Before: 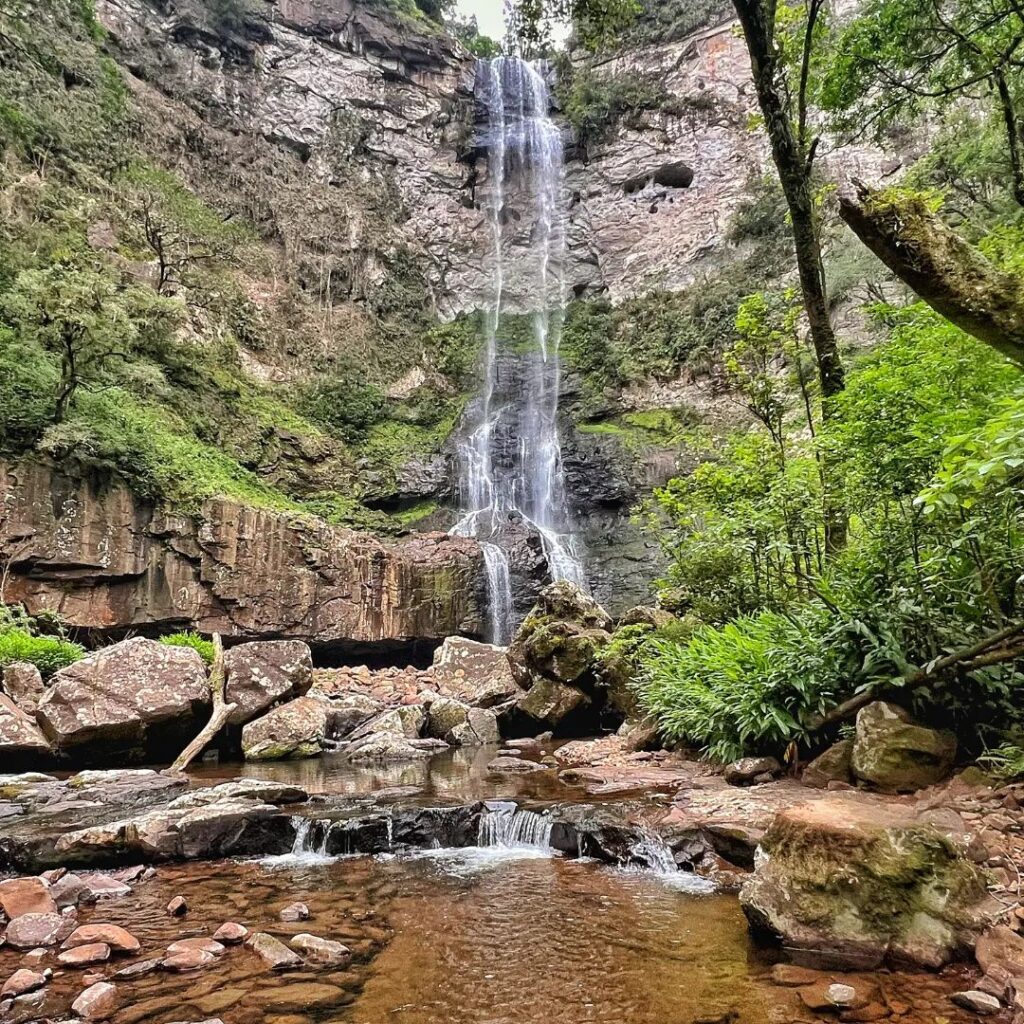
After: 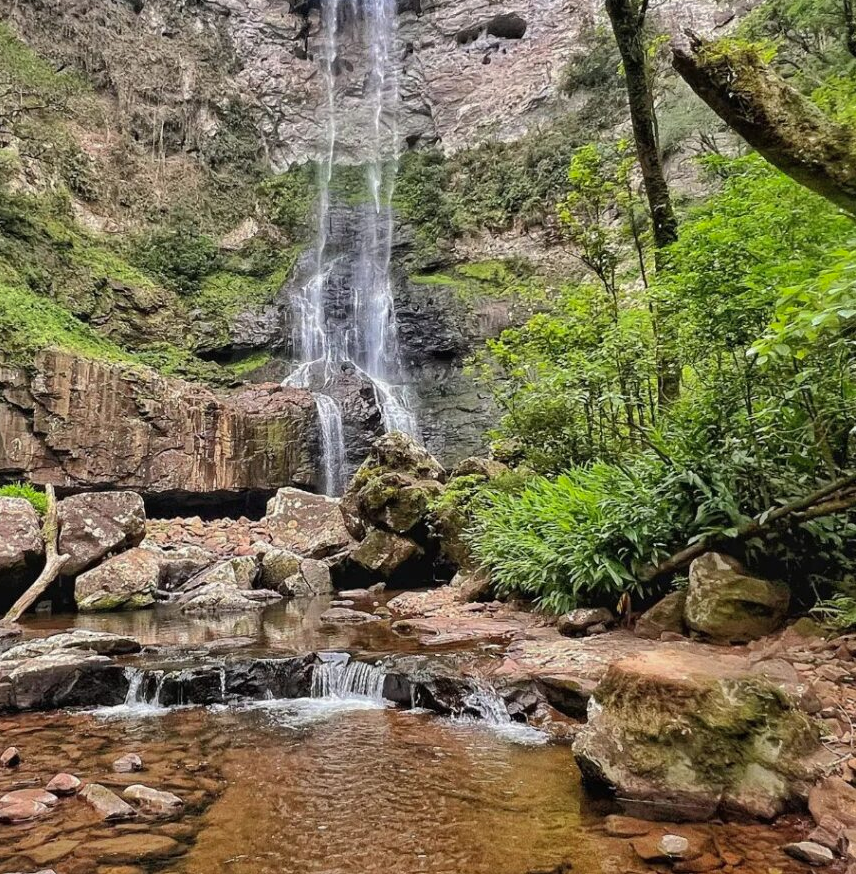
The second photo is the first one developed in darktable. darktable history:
shadows and highlights: shadows 30.08
crop: left 16.355%, top 14.557%
exposure: exposure -0.029 EV, compensate highlight preservation false
